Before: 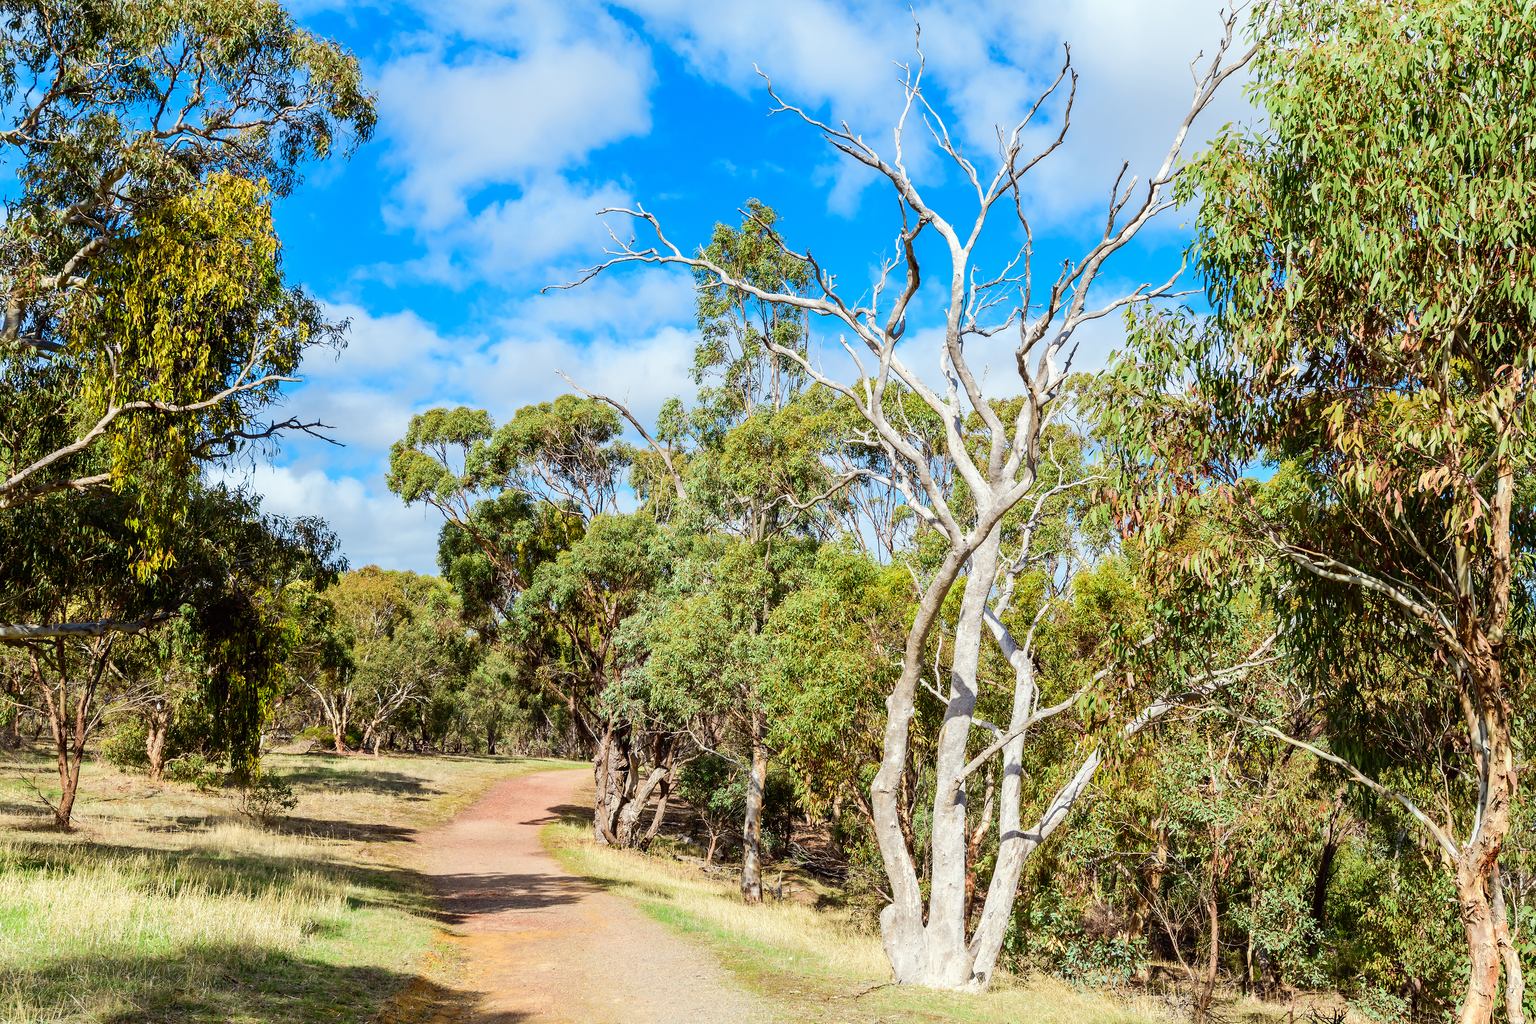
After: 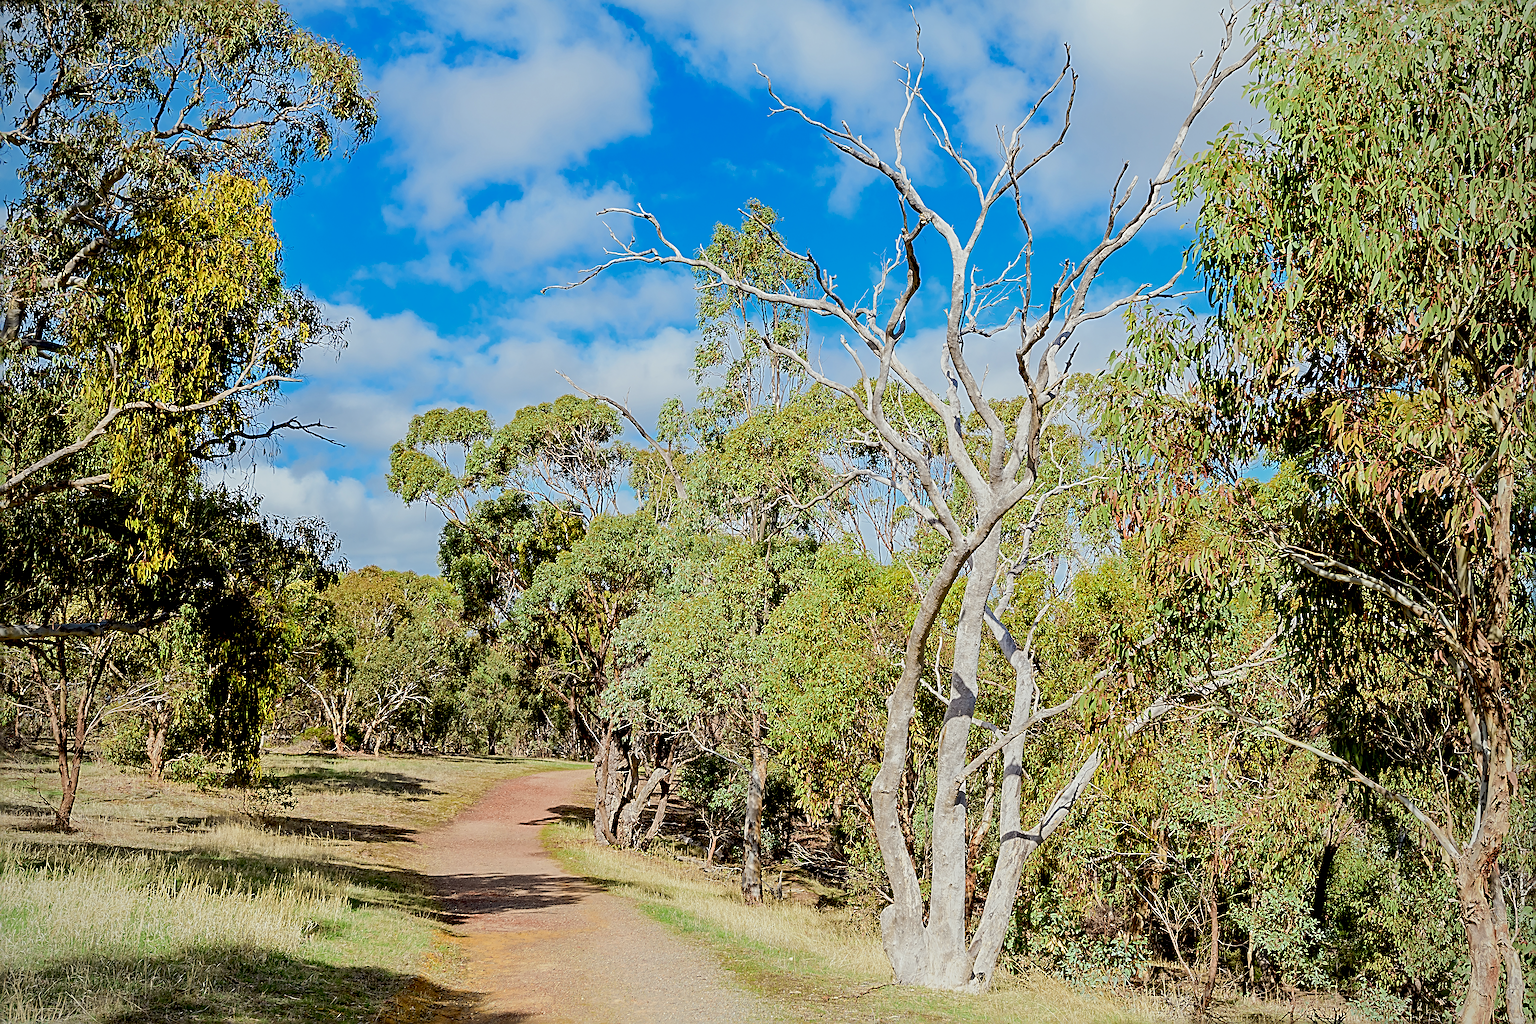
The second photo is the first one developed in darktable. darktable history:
sharpen: radius 3.69, amount 0.928
vignetting: fall-off radius 81.94%
exposure: black level correction 0.011, exposure -0.478 EV, compensate highlight preservation false
